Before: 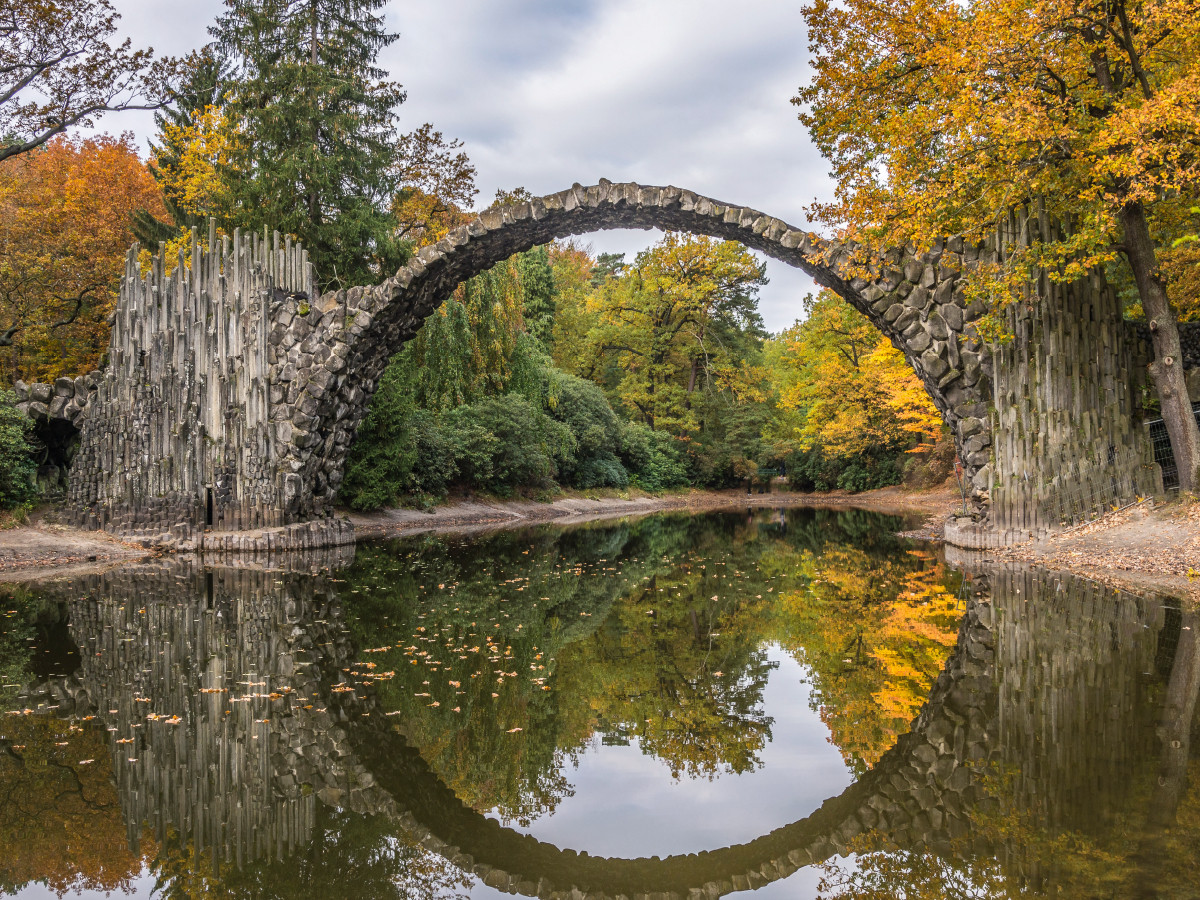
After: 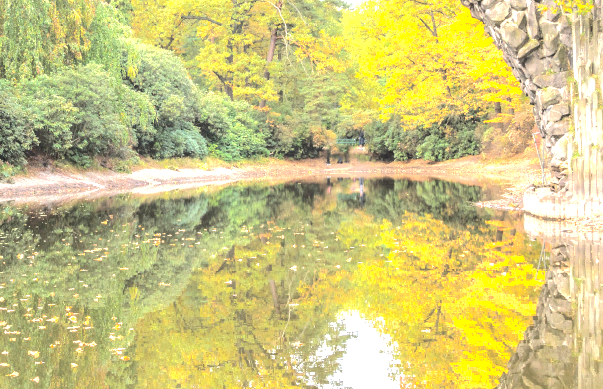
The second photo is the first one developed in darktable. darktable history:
exposure: black level correction 0, exposure 1.936 EV, compensate highlight preservation false
crop: left 35.15%, top 36.667%, right 14.577%, bottom 20.025%
tone curve: curves: ch0 [(0, 0) (0.003, 0.021) (0.011, 0.033) (0.025, 0.059) (0.044, 0.097) (0.069, 0.141) (0.1, 0.186) (0.136, 0.237) (0.177, 0.298) (0.224, 0.378) (0.277, 0.47) (0.335, 0.542) (0.399, 0.605) (0.468, 0.678) (0.543, 0.724) (0.623, 0.787) (0.709, 0.829) (0.801, 0.875) (0.898, 0.912) (1, 1)], color space Lab, independent channels, preserve colors none
